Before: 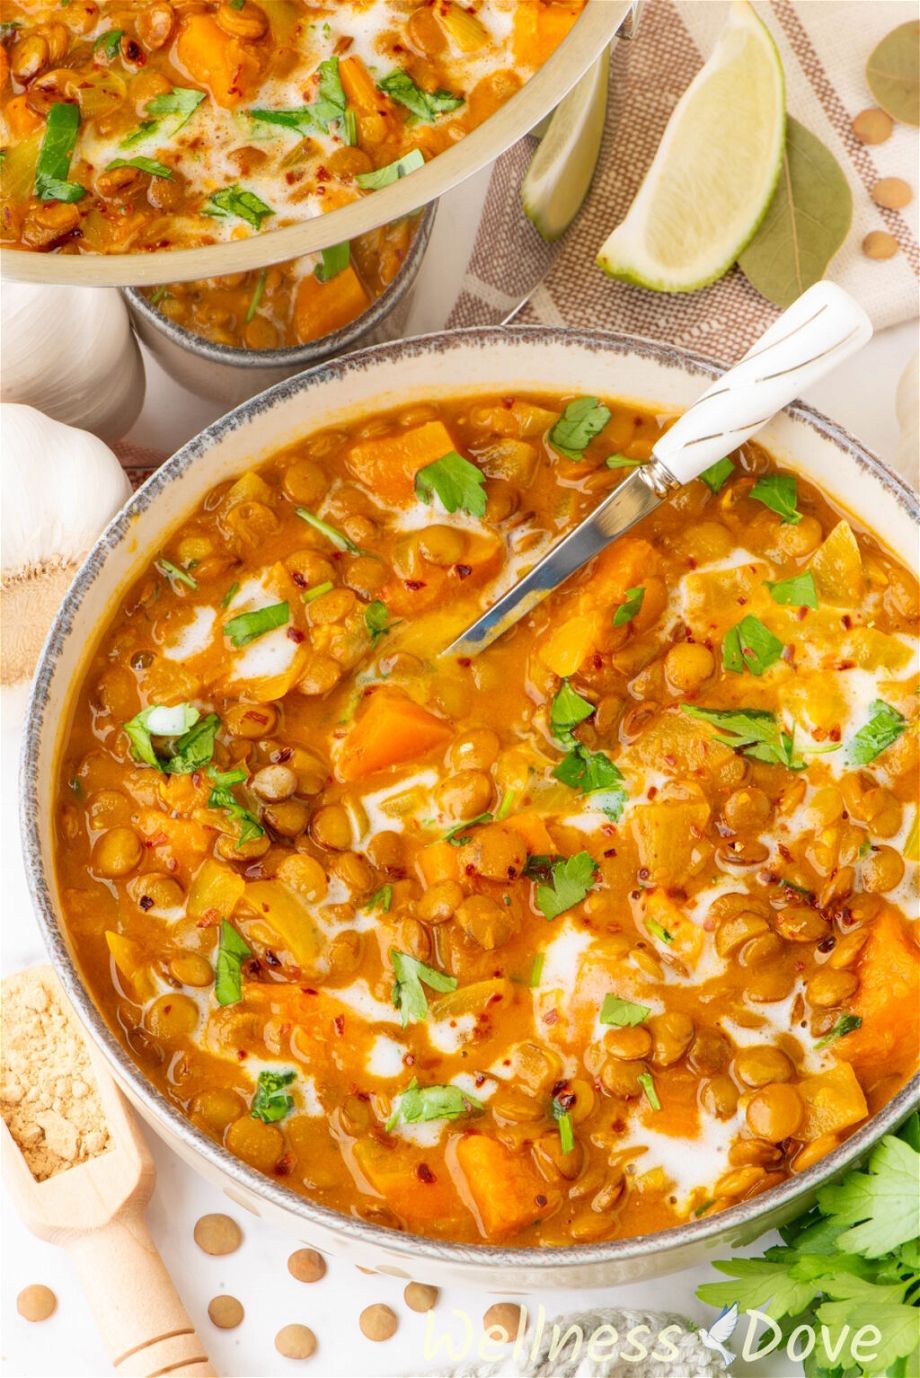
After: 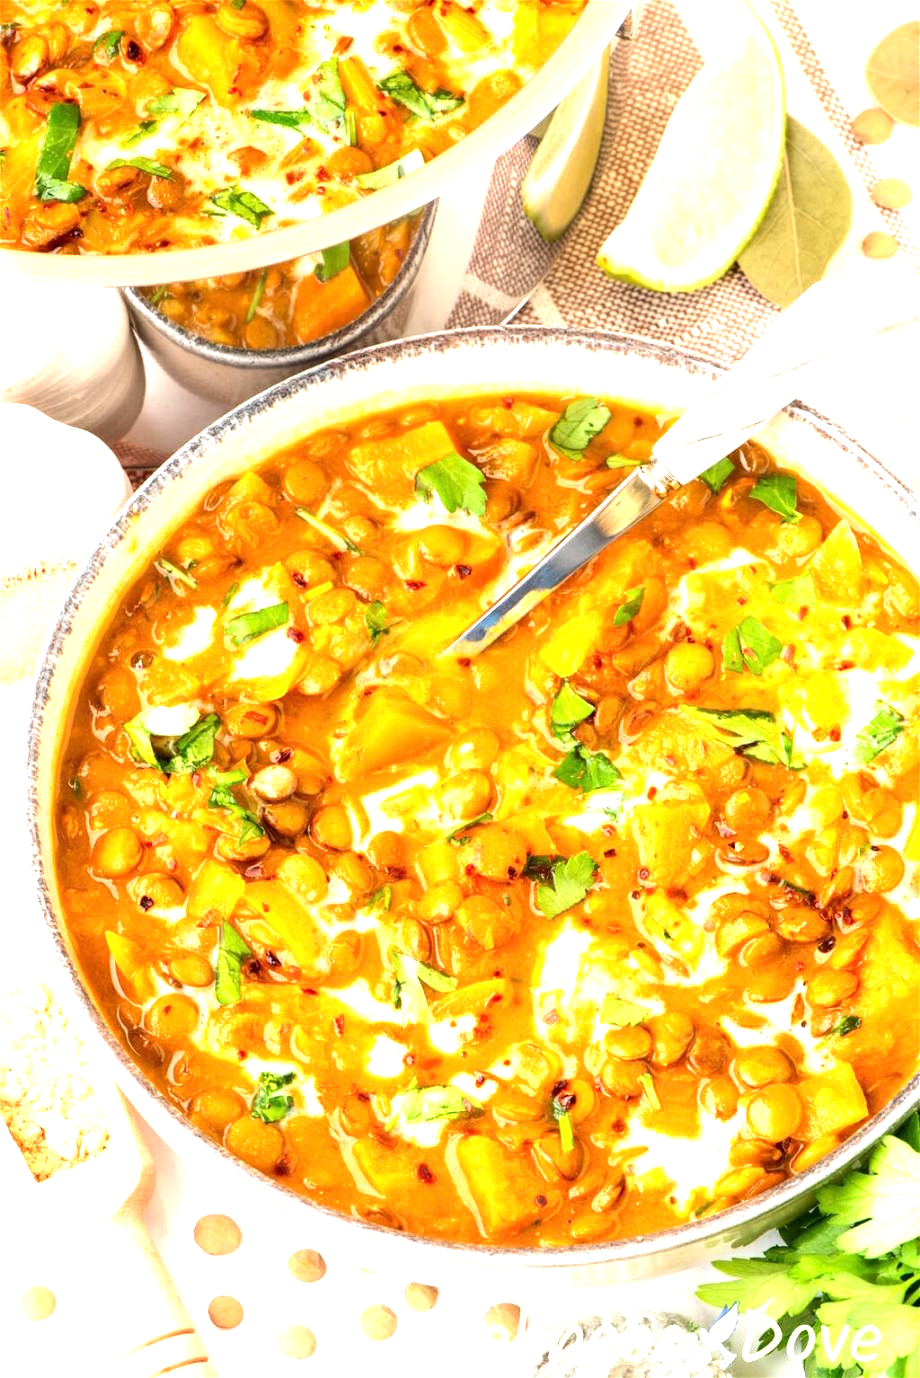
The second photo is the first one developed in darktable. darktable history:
tone equalizer: -8 EV -0.75 EV, -7 EV -0.7 EV, -6 EV -0.6 EV, -5 EV -0.4 EV, -3 EV 0.4 EV, -2 EV 0.6 EV, -1 EV 0.7 EV, +0 EV 0.75 EV, edges refinement/feathering 500, mask exposure compensation -1.57 EV, preserve details no
exposure: exposure 0.6 EV, compensate highlight preservation false
